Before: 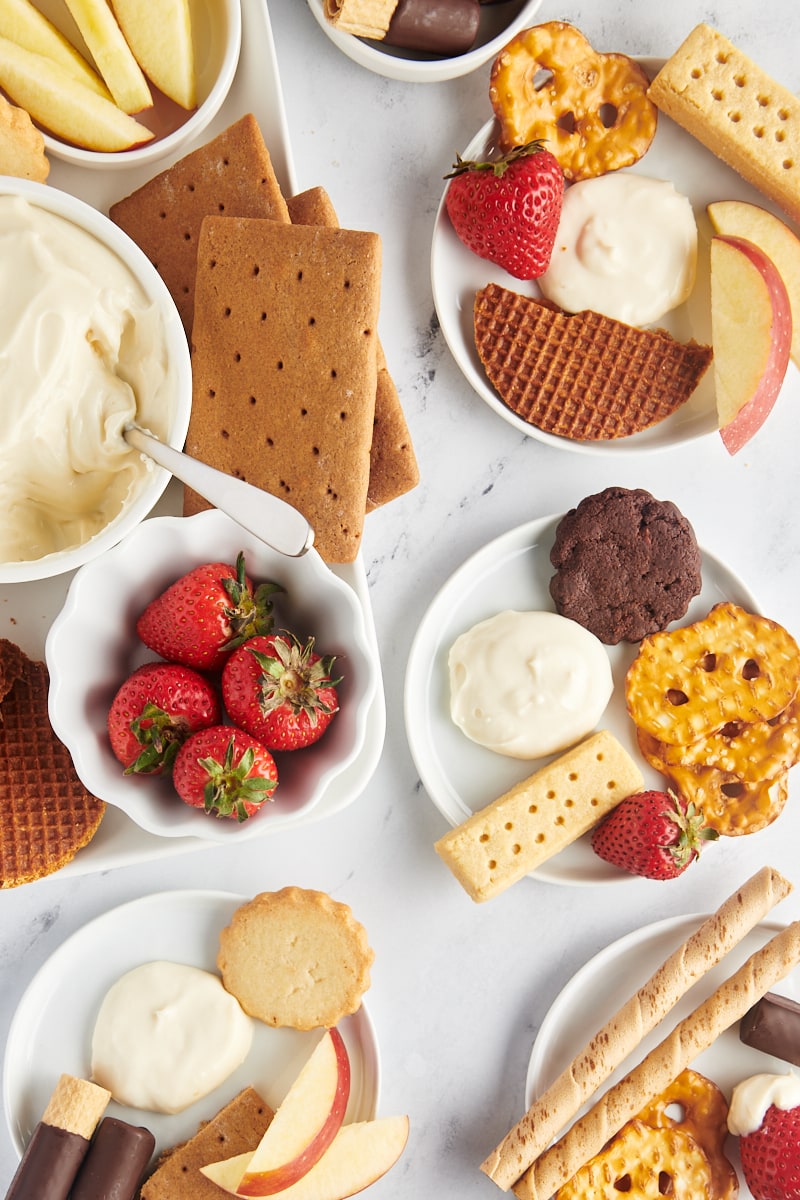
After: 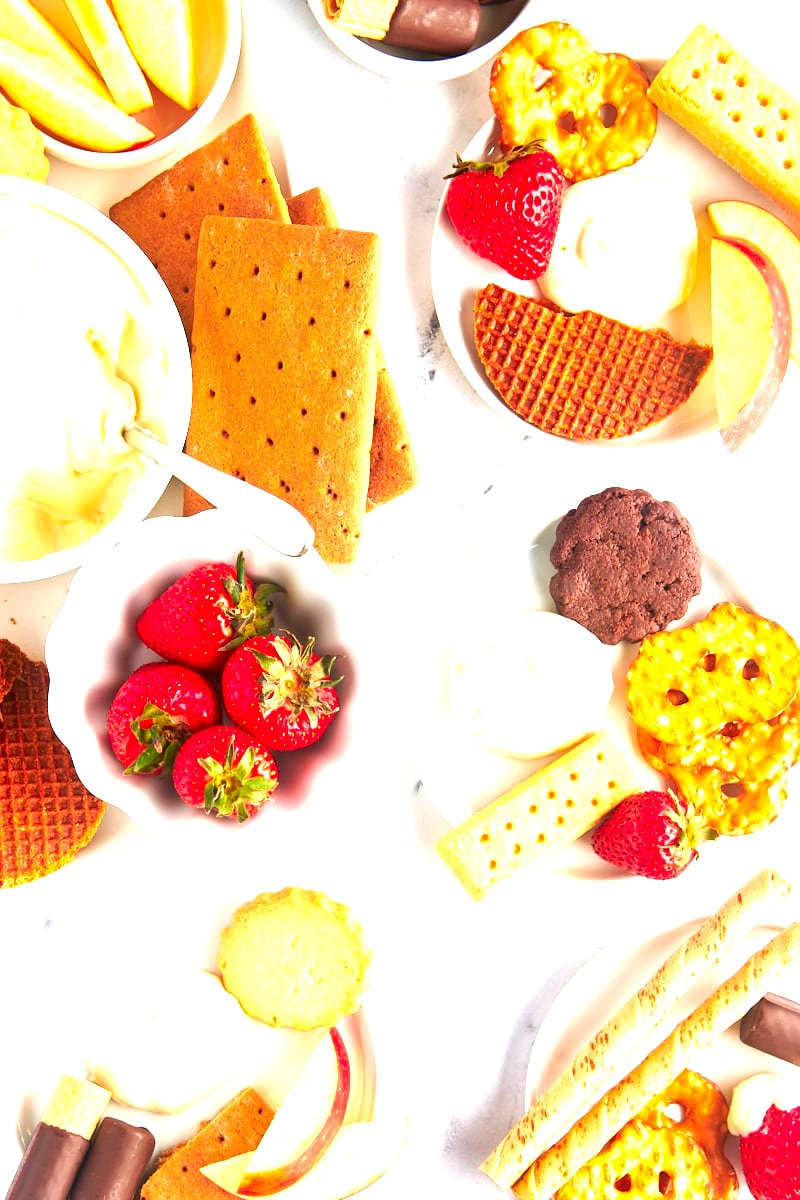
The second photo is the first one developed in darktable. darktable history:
exposure: black level correction 0, exposure 1.343 EV, compensate exposure bias true, compensate highlight preservation false
color zones: curves: ch1 [(0, -0.394) (0.143, -0.394) (0.286, -0.394) (0.429, -0.392) (0.571, -0.391) (0.714, -0.391) (0.857, -0.391) (1, -0.394)], mix -122.06%
